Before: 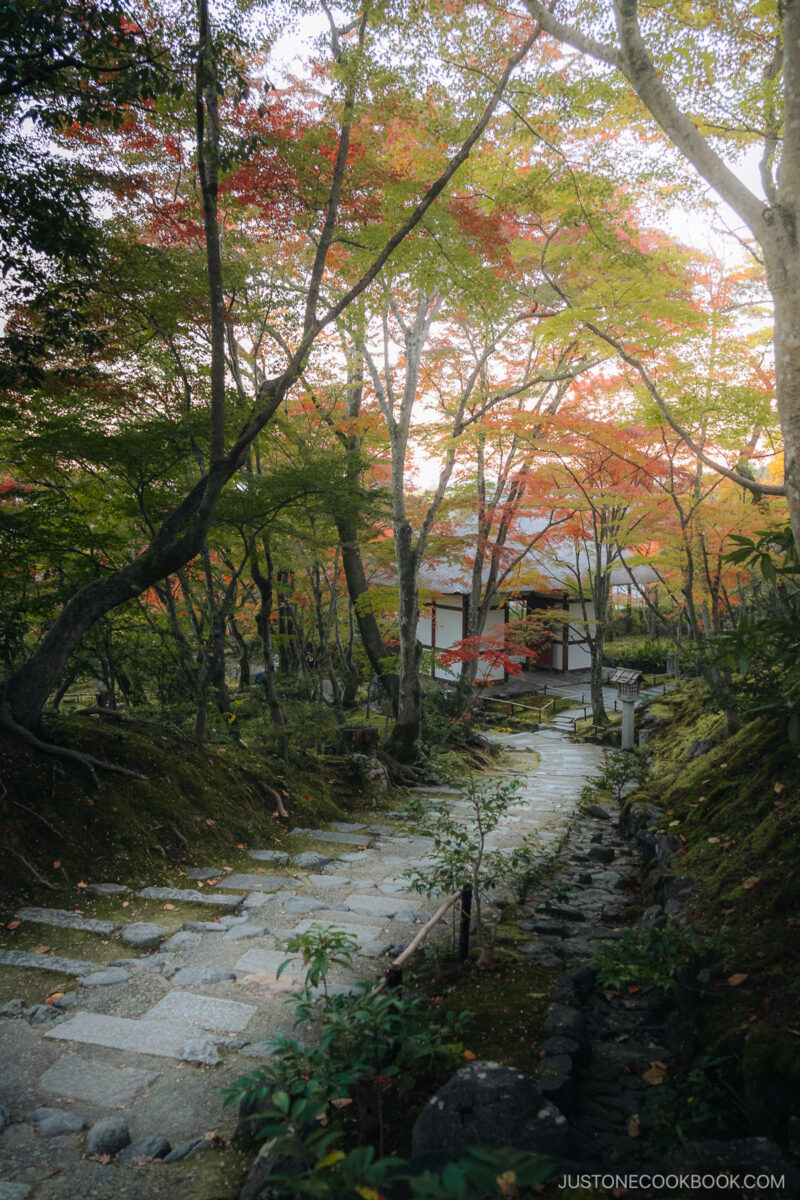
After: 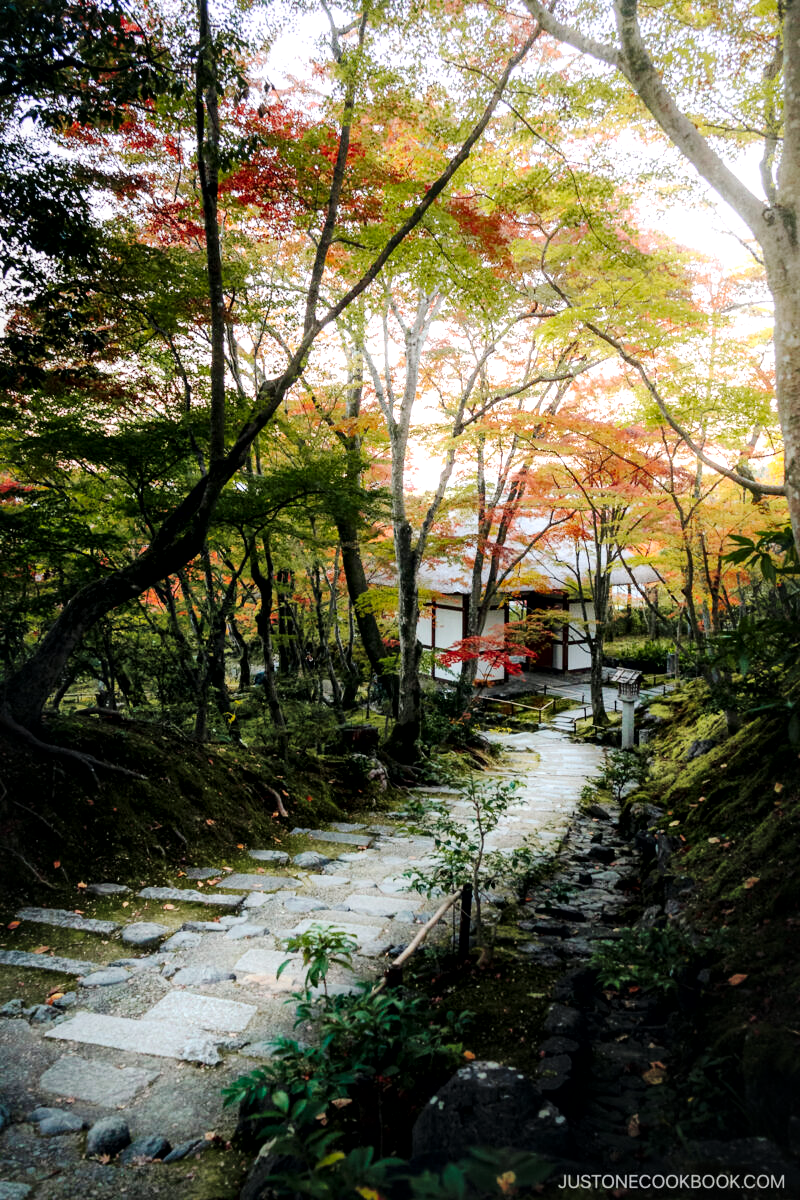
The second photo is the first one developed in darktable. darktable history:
base curve: curves: ch0 [(0, 0) (0.036, 0.025) (0.121, 0.166) (0.206, 0.329) (0.605, 0.79) (1, 1)], preserve colors none
local contrast: mode bilateral grid, contrast 70, coarseness 75, detail 180%, midtone range 0.2
